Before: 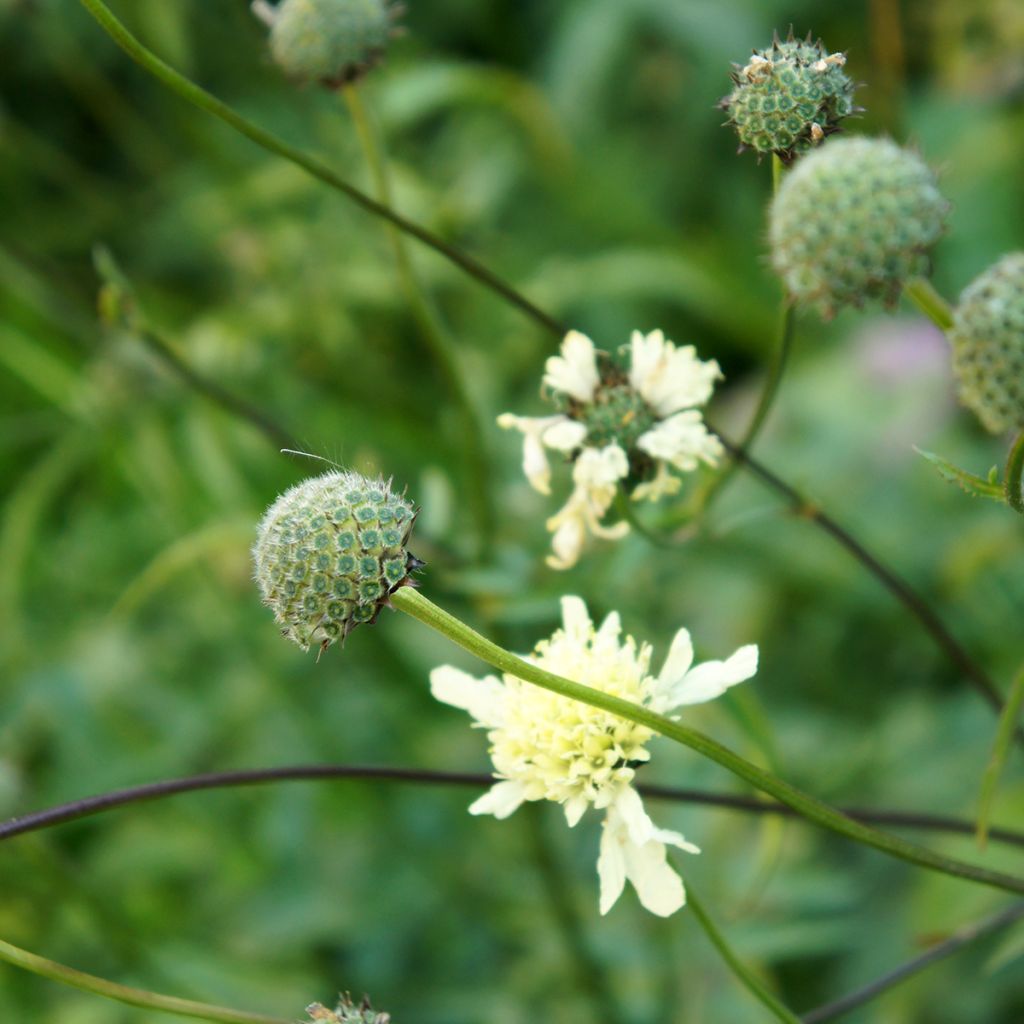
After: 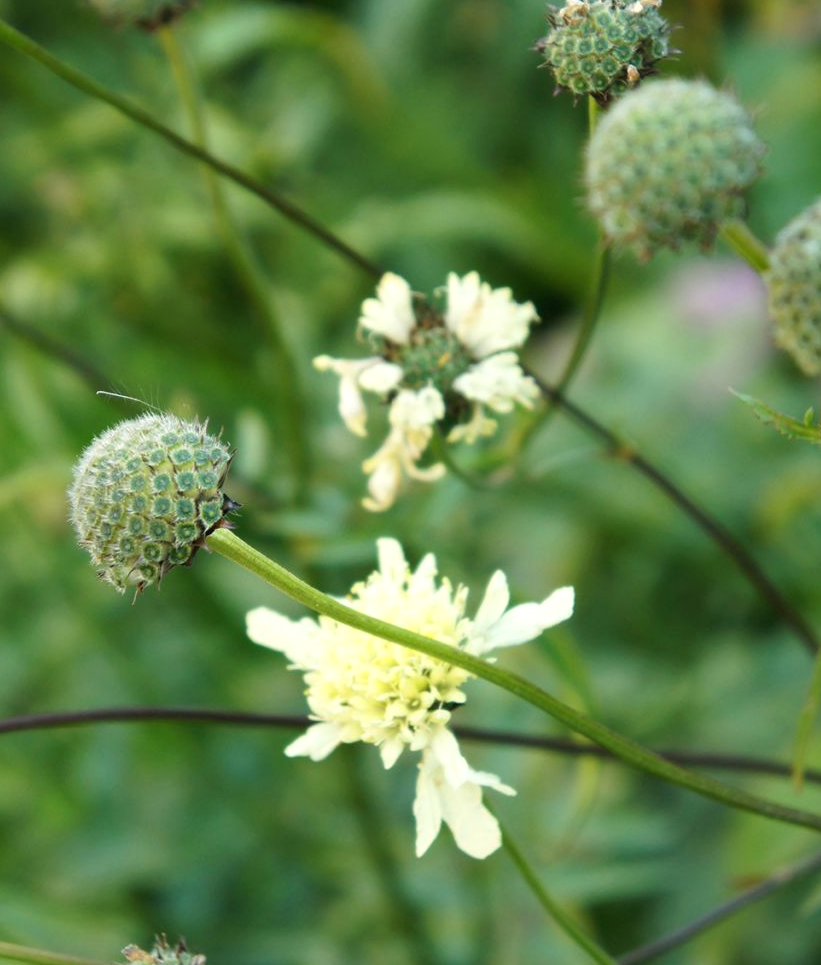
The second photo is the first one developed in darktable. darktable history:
exposure: black level correction -0.001, exposure 0.08 EV, compensate highlight preservation false
crop and rotate: left 17.976%, top 5.75%, right 1.809%
